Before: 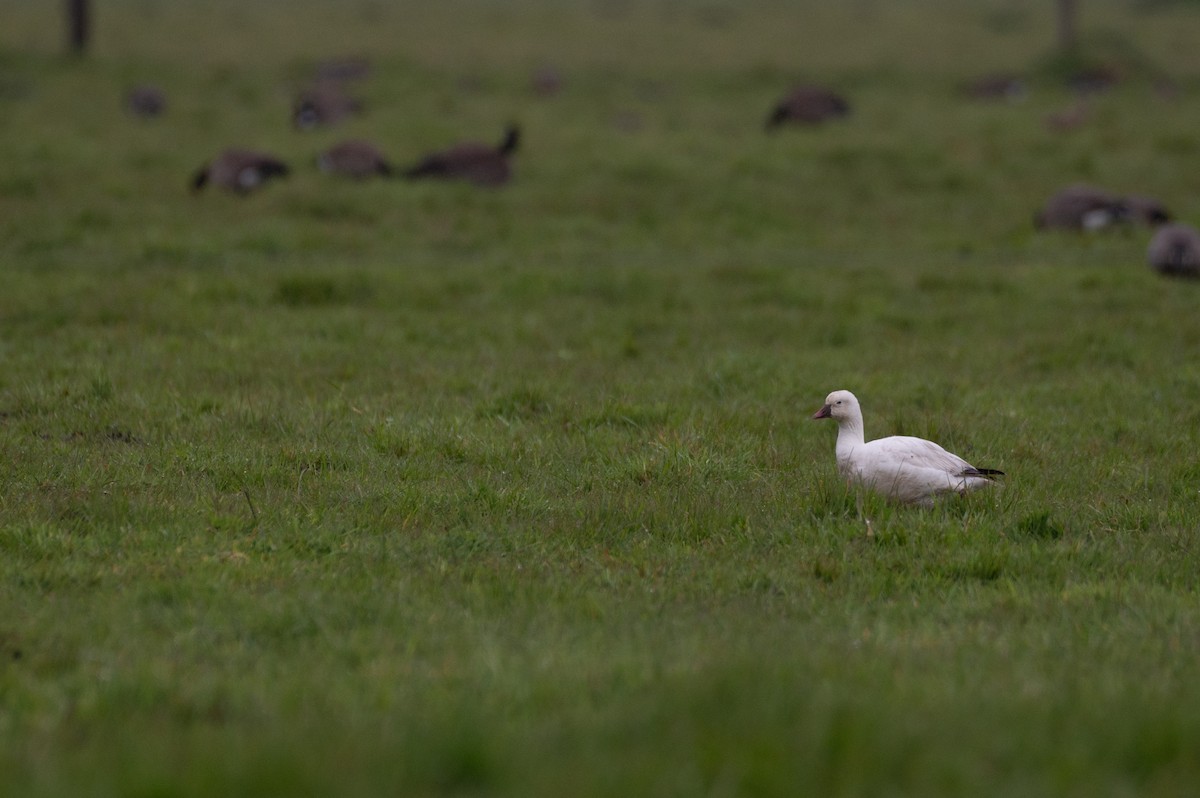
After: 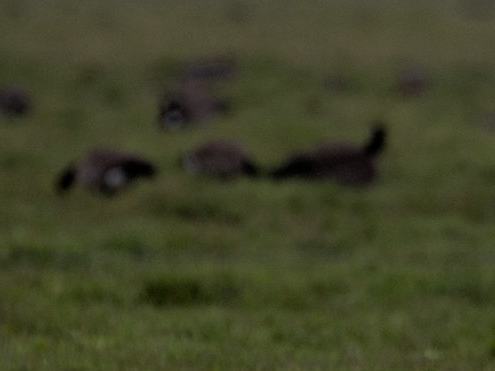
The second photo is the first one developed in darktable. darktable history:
filmic rgb: black relative exposure -4.95 EV, white relative exposure 2.83 EV, hardness 3.73
shadows and highlights: shadows -20.07, white point adjustment -2.02, highlights -35.01, highlights color adjustment 78.22%
crop and rotate: left 11.224%, top 0.109%, right 47.464%, bottom 53.326%
